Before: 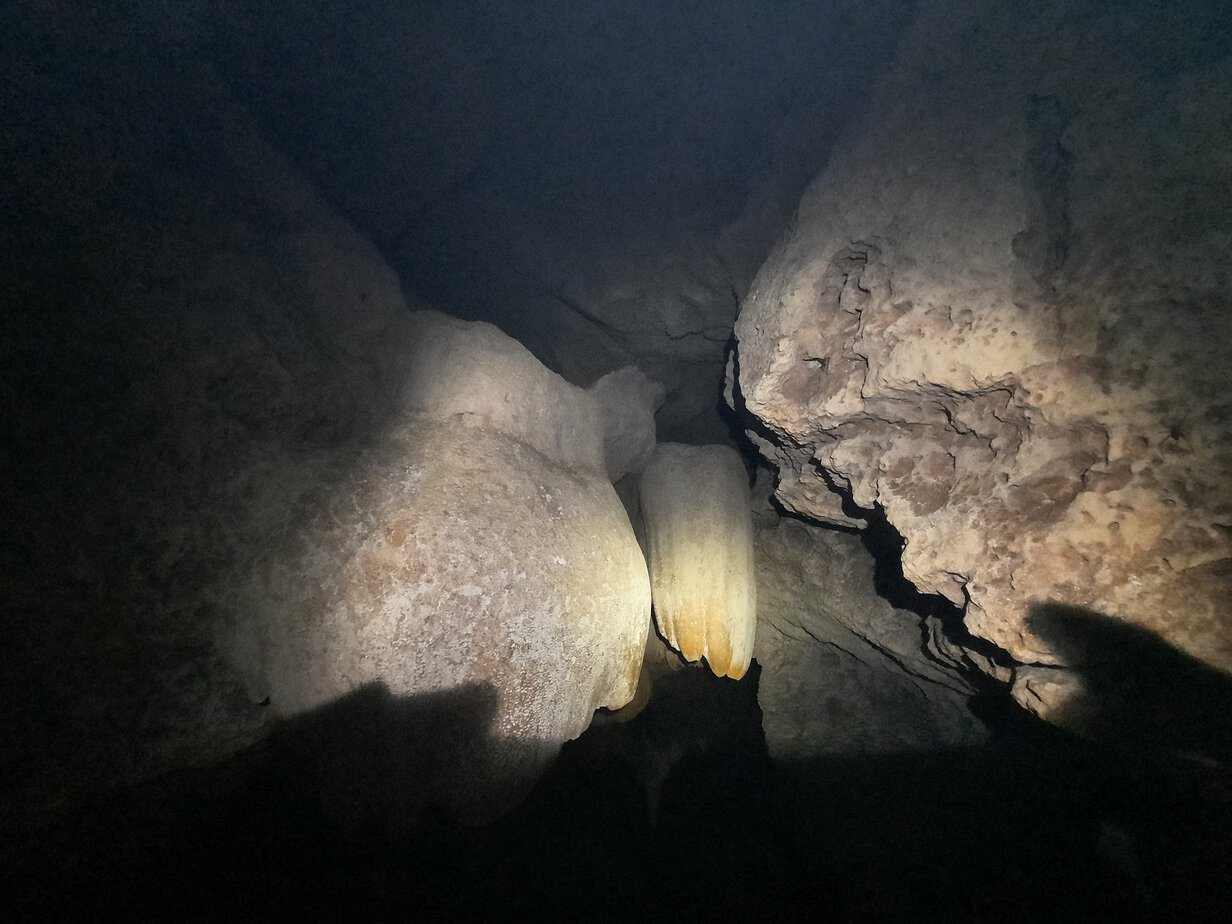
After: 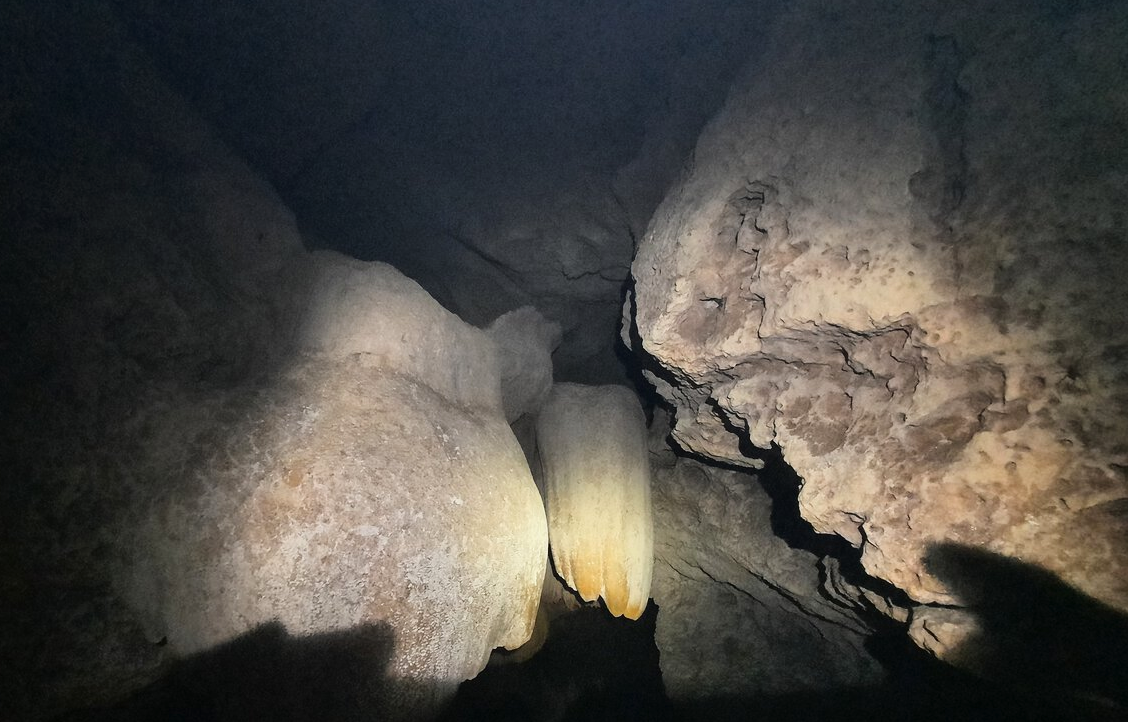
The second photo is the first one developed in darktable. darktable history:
tone curve: curves: ch0 [(0, 0.008) (0.107, 0.091) (0.283, 0.287) (0.461, 0.498) (0.64, 0.679) (0.822, 0.841) (0.998, 0.978)]; ch1 [(0, 0) (0.316, 0.349) (0.466, 0.442) (0.502, 0.5) (0.527, 0.519) (0.561, 0.553) (0.608, 0.629) (0.669, 0.704) (0.859, 0.899) (1, 1)]; ch2 [(0, 0) (0.33, 0.301) (0.421, 0.443) (0.473, 0.498) (0.502, 0.504) (0.522, 0.525) (0.592, 0.61) (0.705, 0.7) (1, 1)], color space Lab, linked channels, preserve colors none
crop: left 8.379%, top 6.561%, bottom 15.28%
